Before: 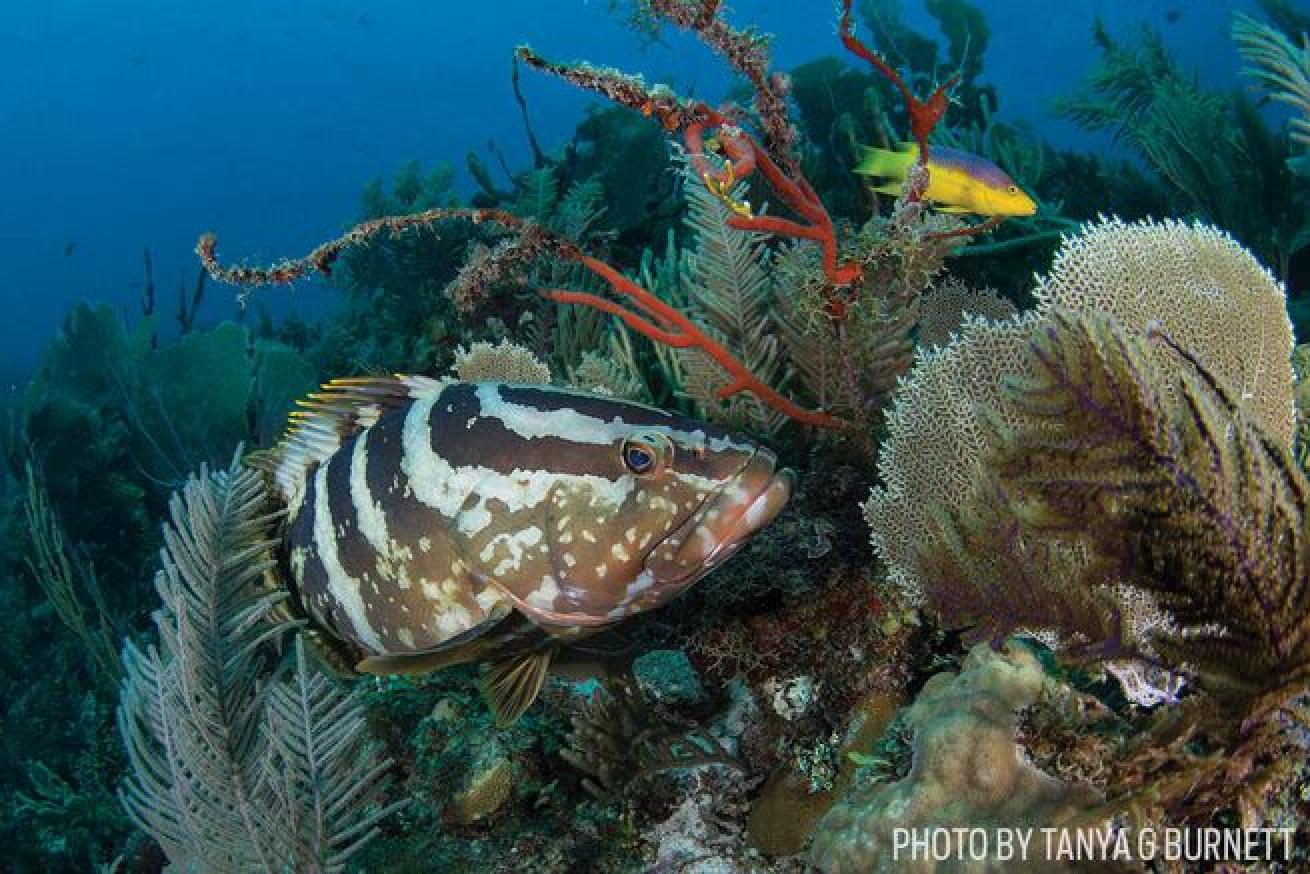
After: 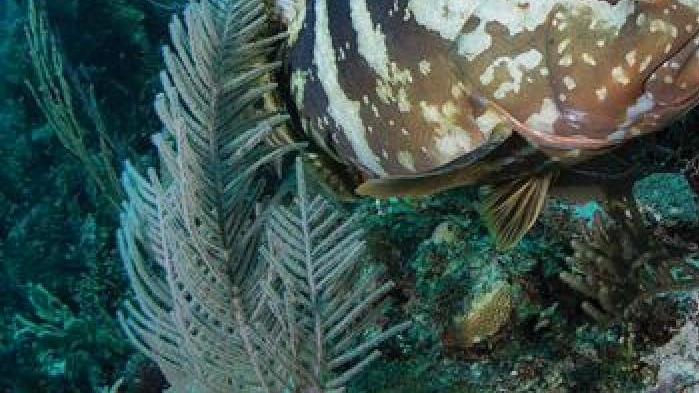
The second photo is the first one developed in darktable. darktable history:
shadows and highlights: shadows 49, highlights -41, soften with gaussian
crop and rotate: top 54.778%, right 46.61%, bottom 0.159%
